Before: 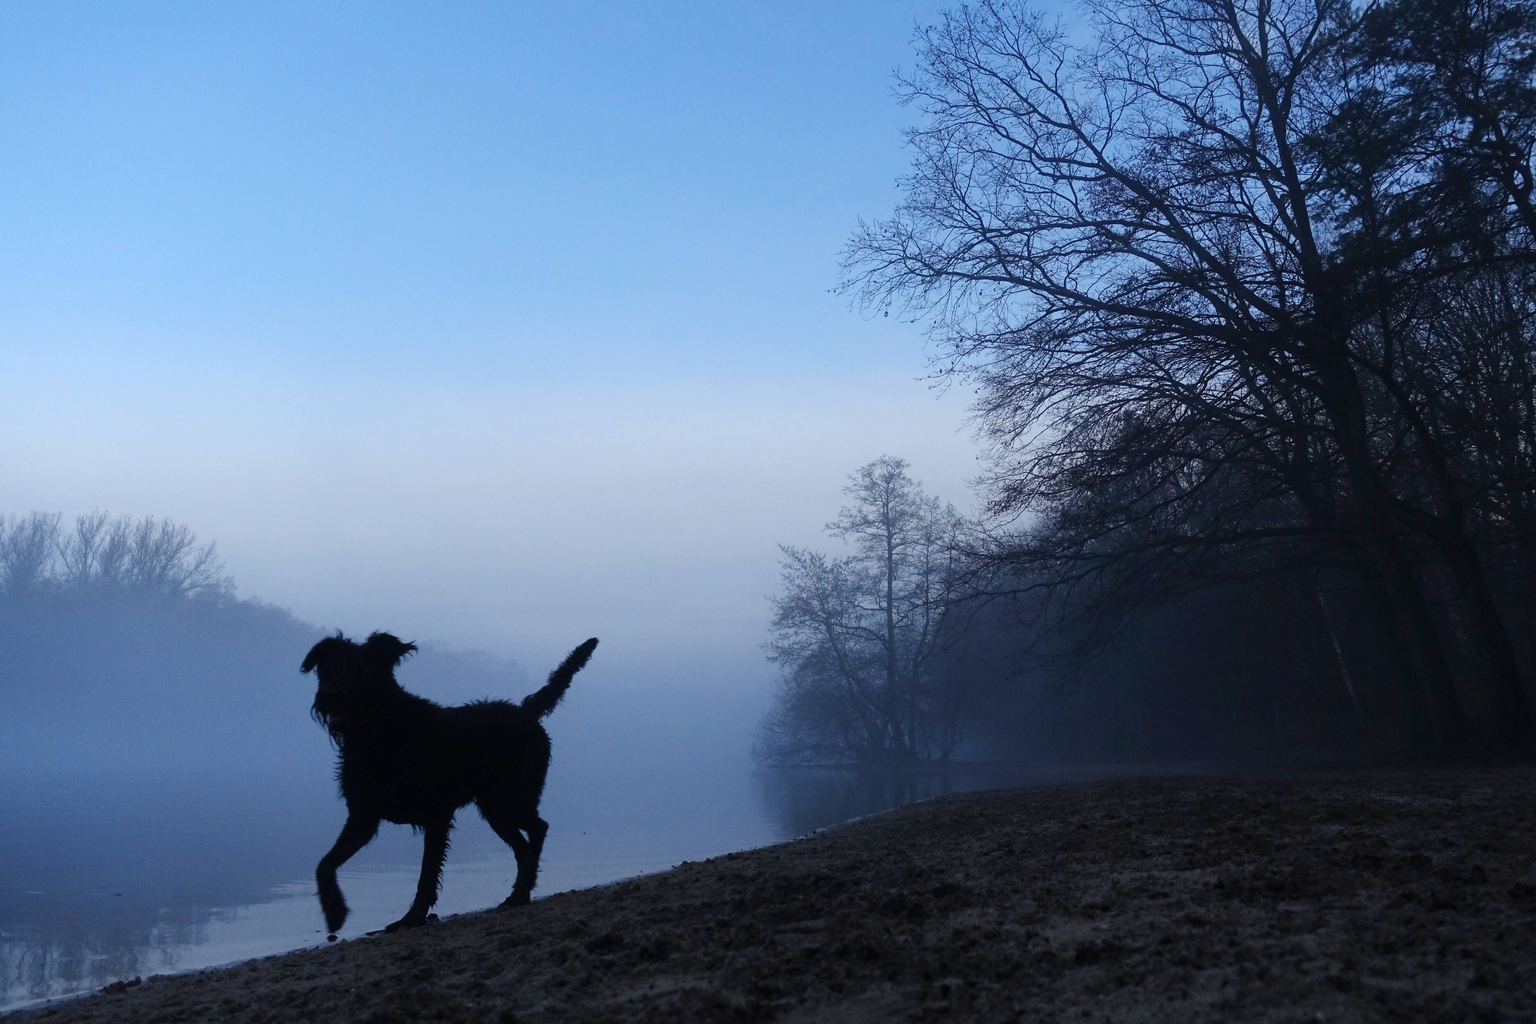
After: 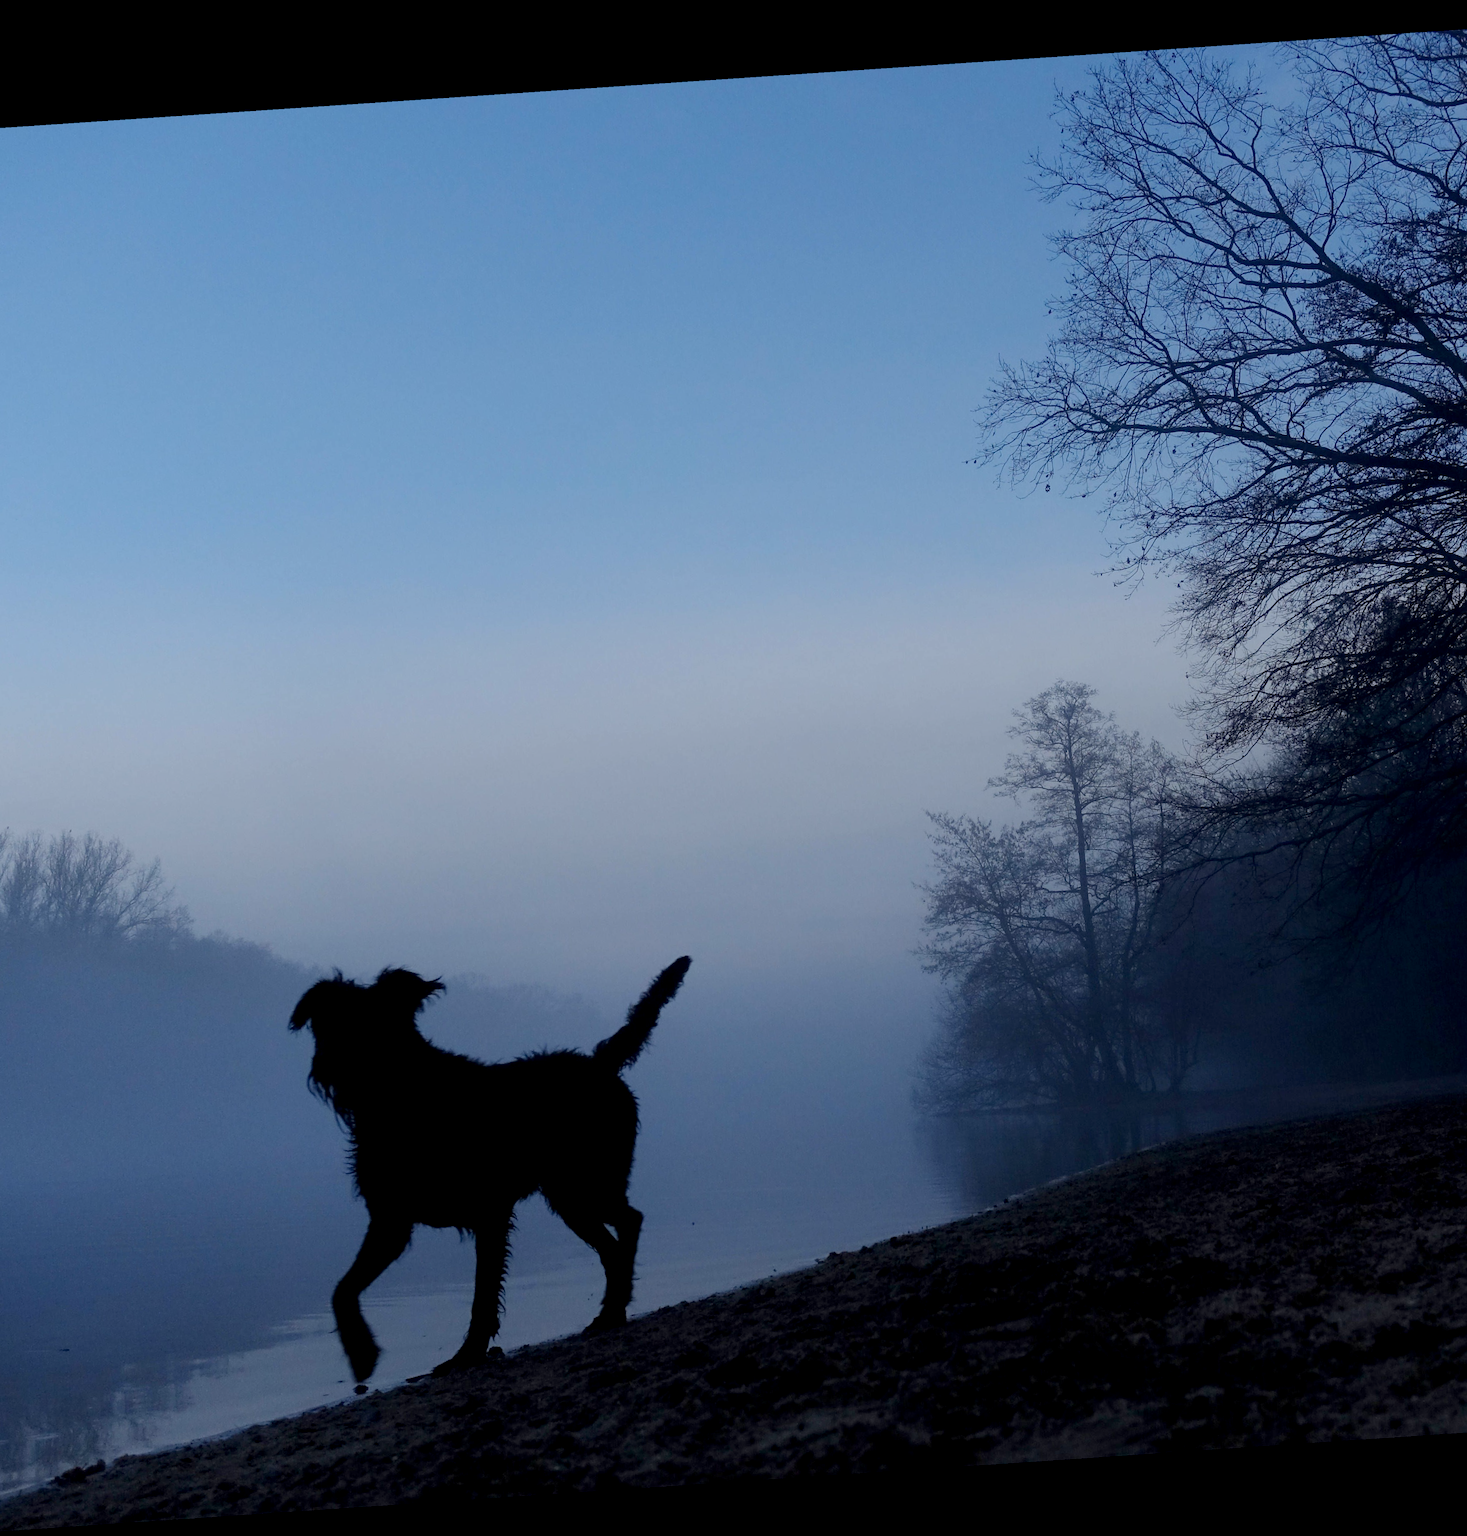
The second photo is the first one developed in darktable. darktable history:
crop and rotate: left 8.786%, right 24.548%
rotate and perspective: rotation -4.2°, shear 0.006, automatic cropping off
exposure: black level correction 0.009, exposure -0.637 EV, compensate highlight preservation false
